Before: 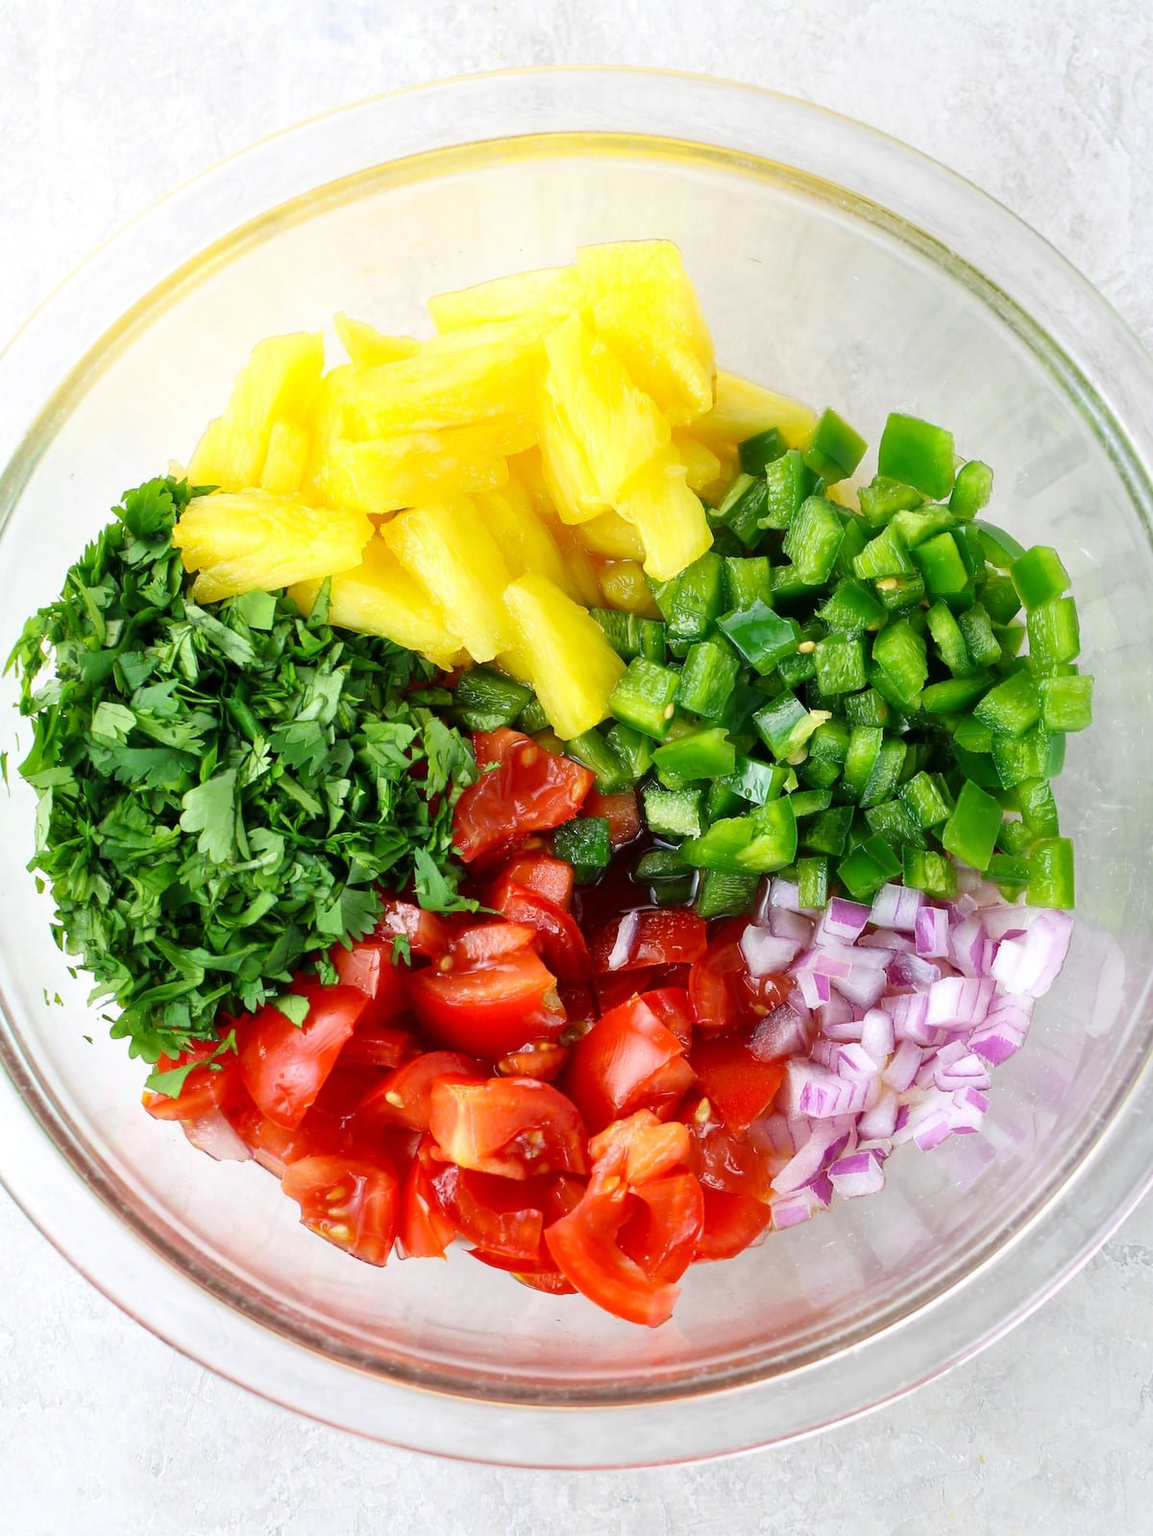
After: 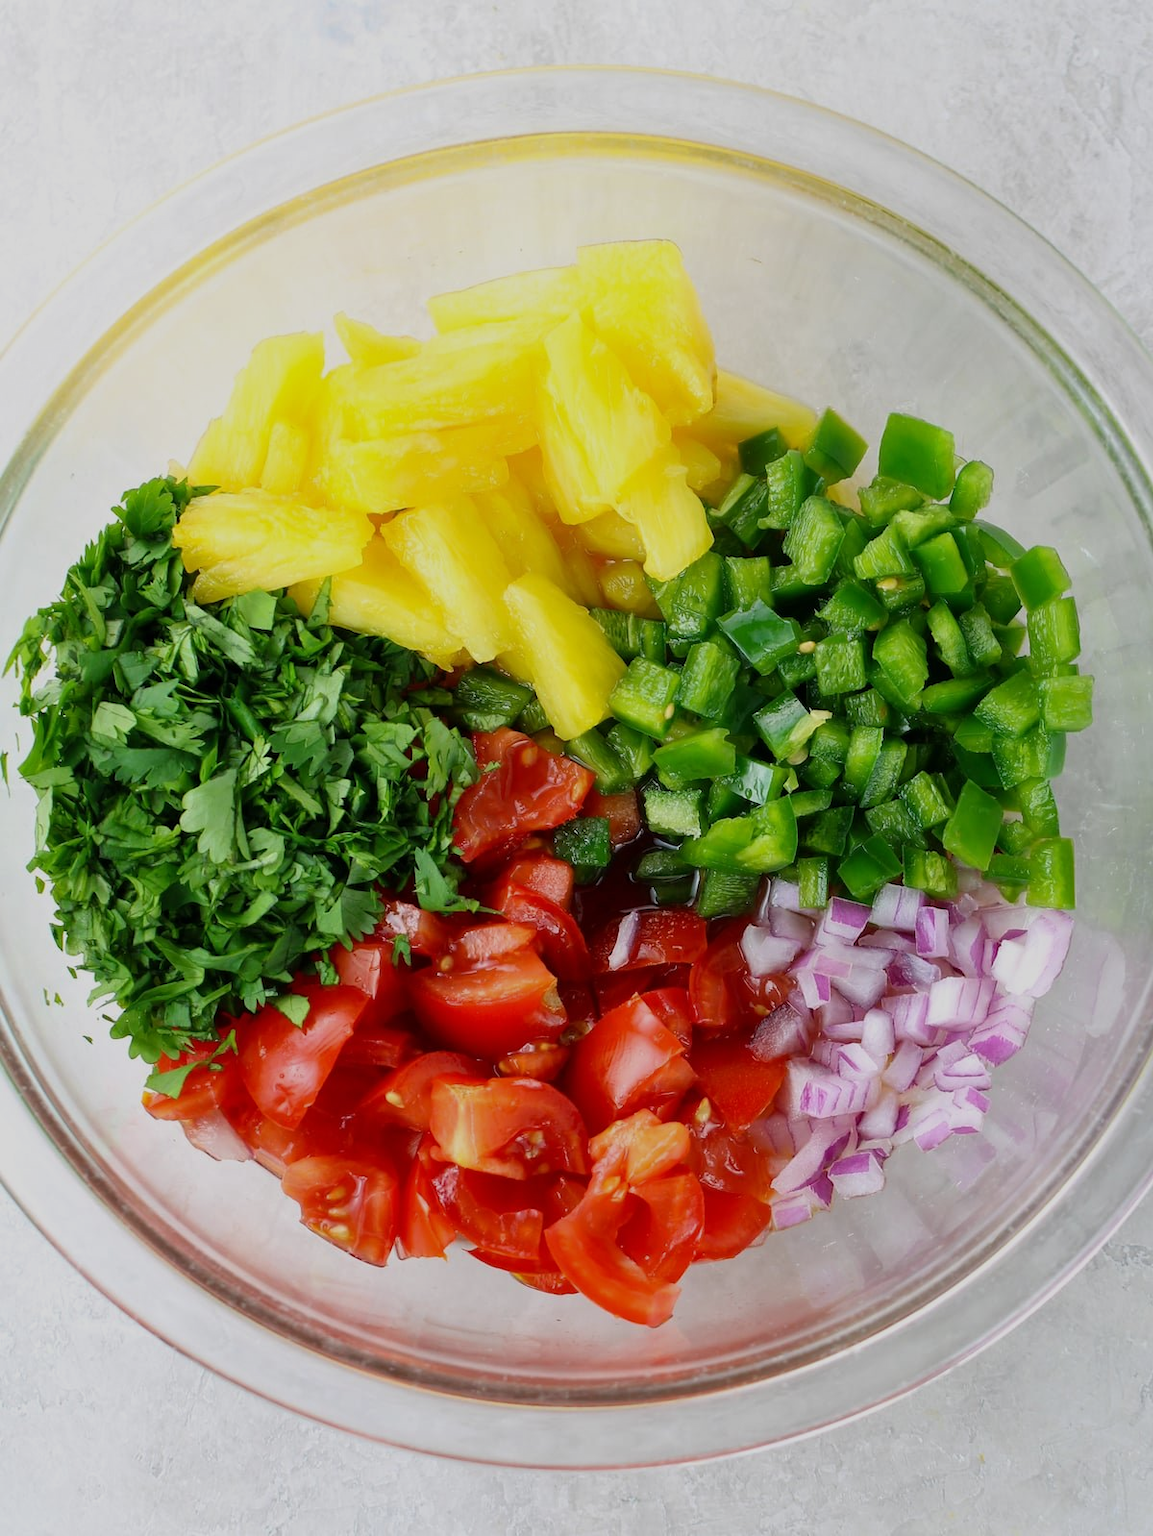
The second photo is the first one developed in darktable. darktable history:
exposure: exposure -0.572 EV, compensate exposure bias true, compensate highlight preservation false
